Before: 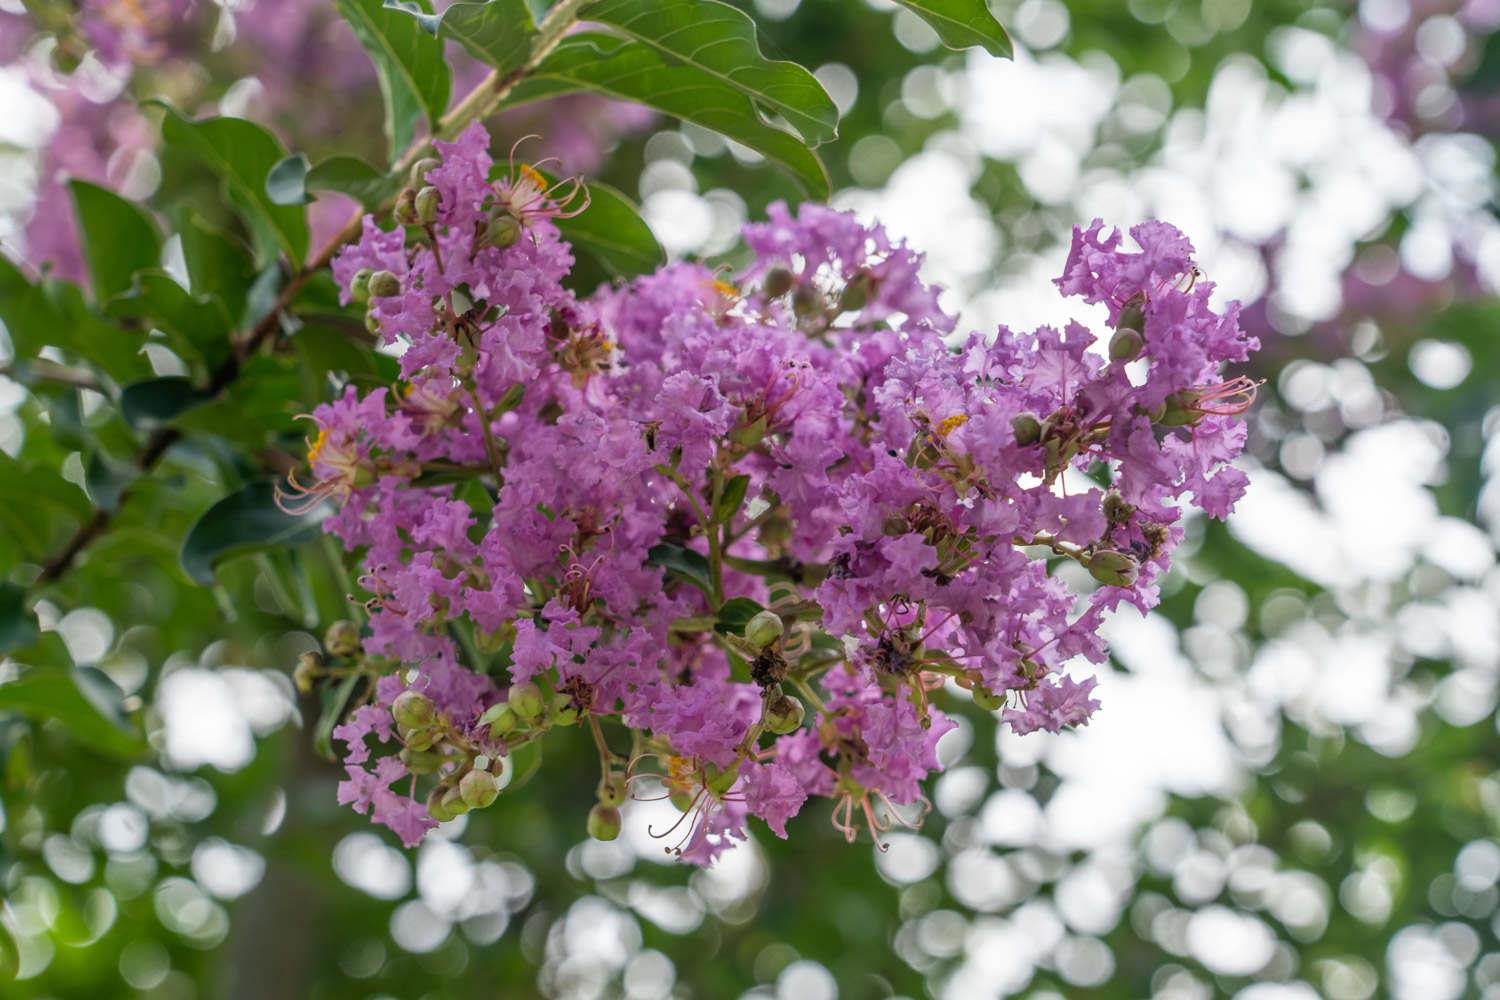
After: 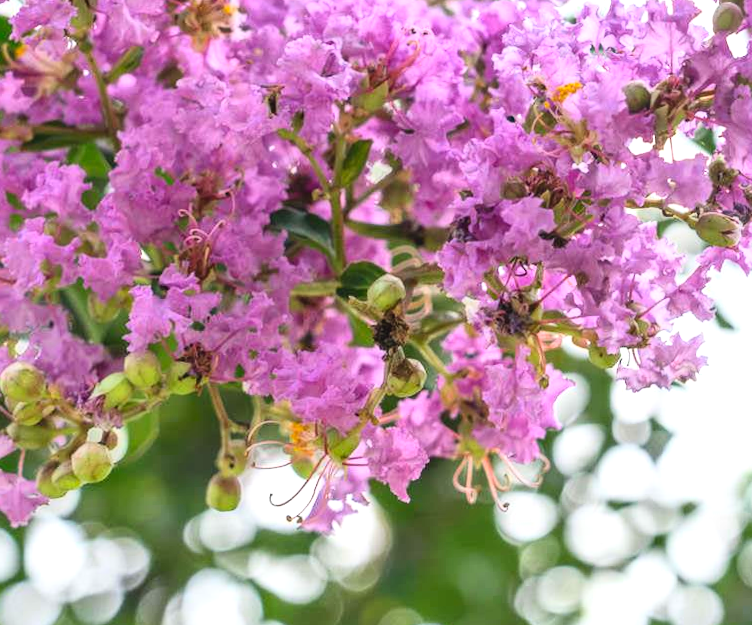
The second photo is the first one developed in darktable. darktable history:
contrast brightness saturation: contrast 0.2, brightness 0.16, saturation 0.22
rotate and perspective: rotation -0.013°, lens shift (vertical) -0.027, lens shift (horizontal) 0.178, crop left 0.016, crop right 0.989, crop top 0.082, crop bottom 0.918
exposure: black level correction -0.002, exposure 0.54 EV, compensate highlight preservation false
crop and rotate: left 29.237%, top 31.152%, right 19.807%
